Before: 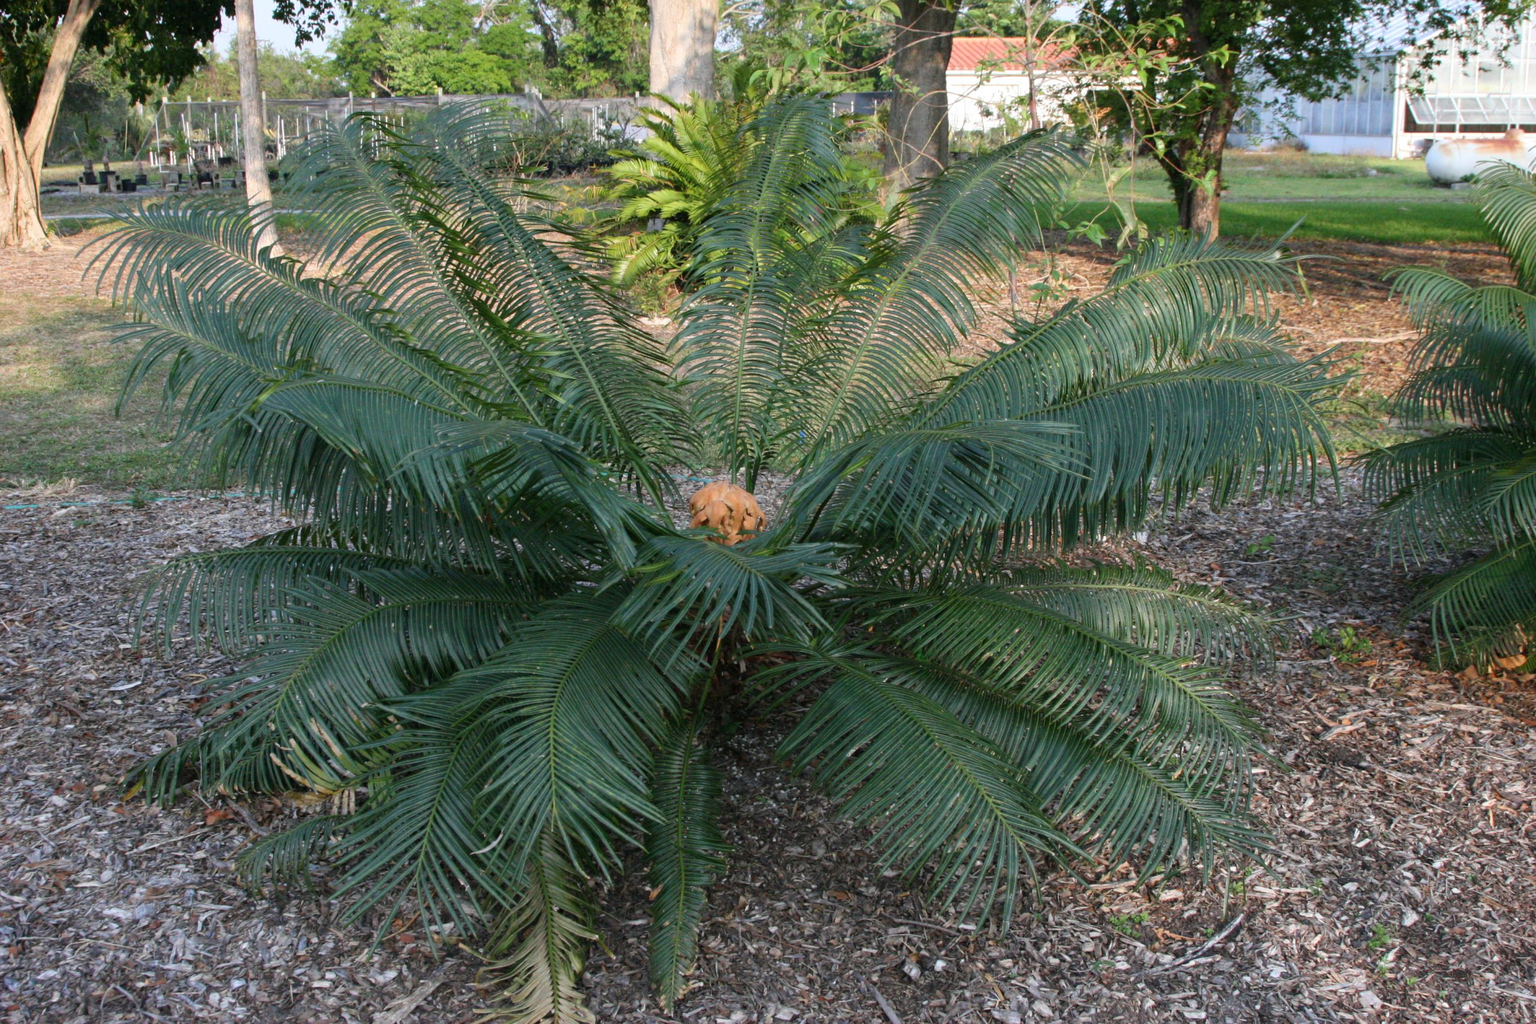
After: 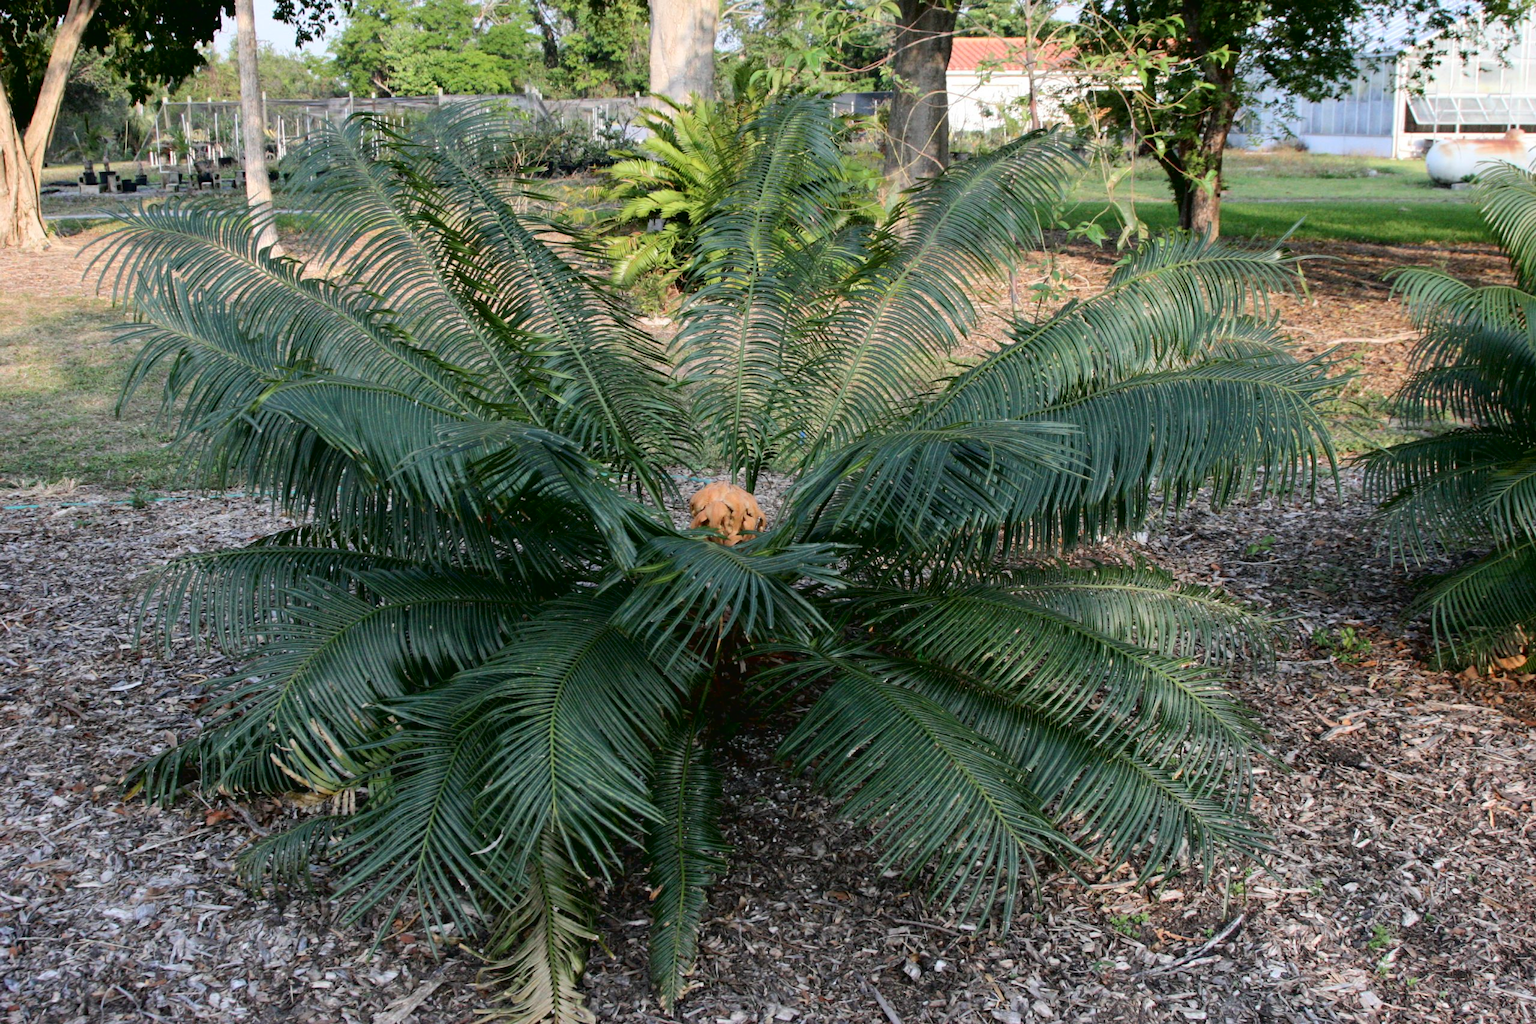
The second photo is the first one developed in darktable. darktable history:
tone curve: curves: ch0 [(0, 0.019) (0.11, 0.036) (0.259, 0.214) (0.378, 0.365) (0.499, 0.529) (1, 1)], color space Lab, independent channels, preserve colors none
